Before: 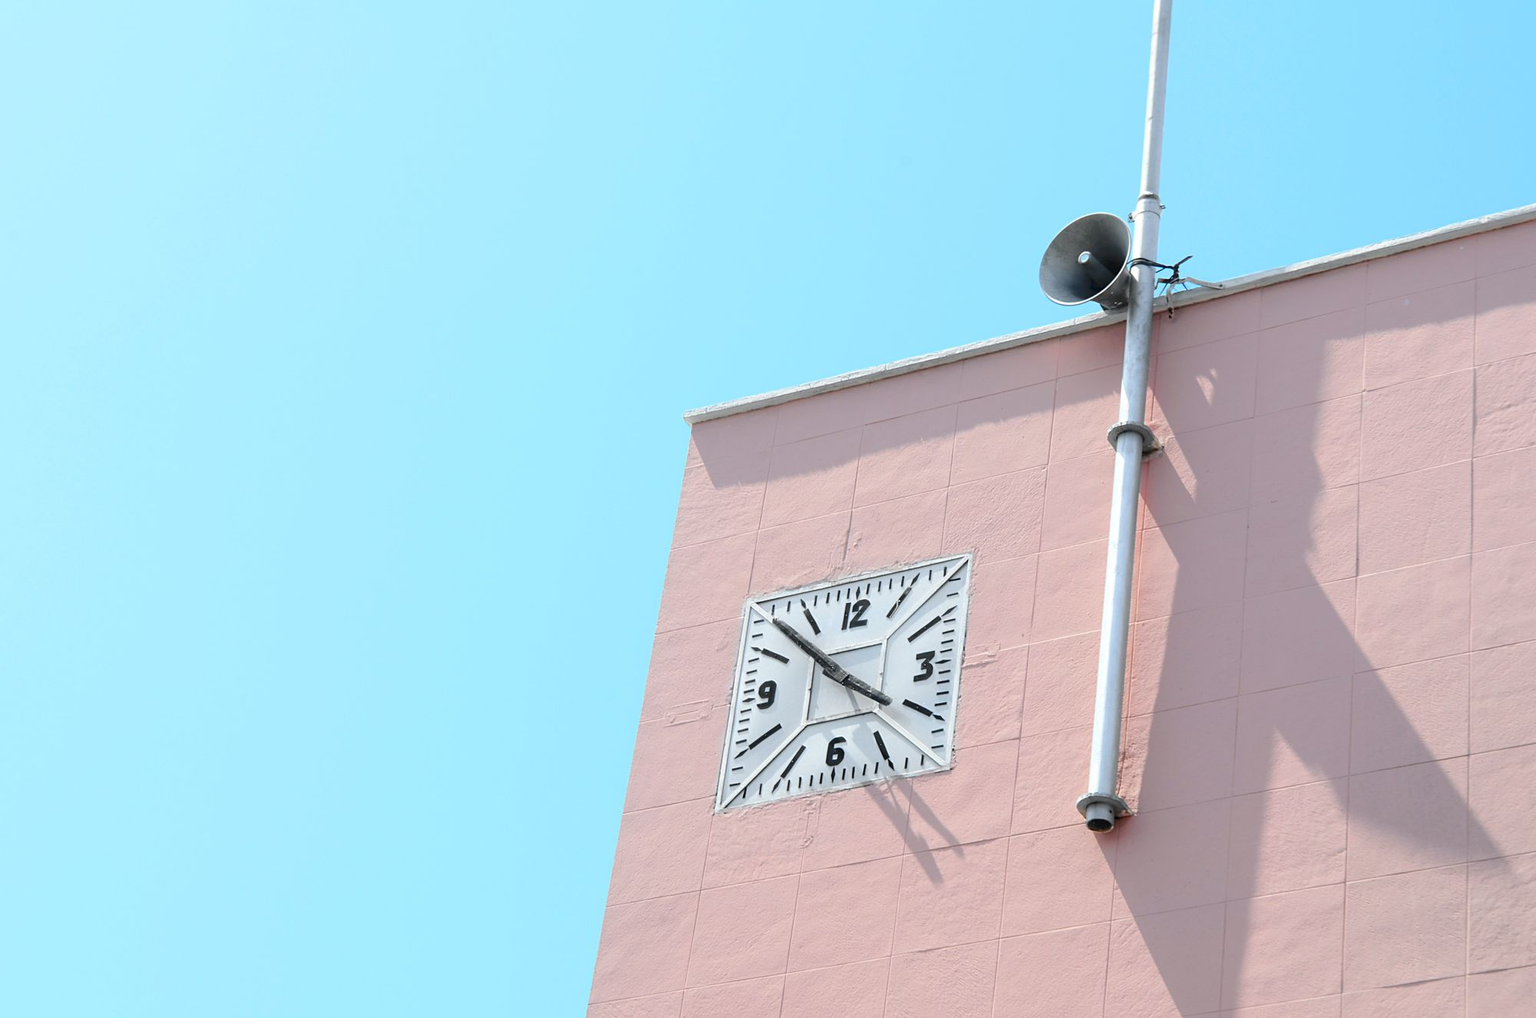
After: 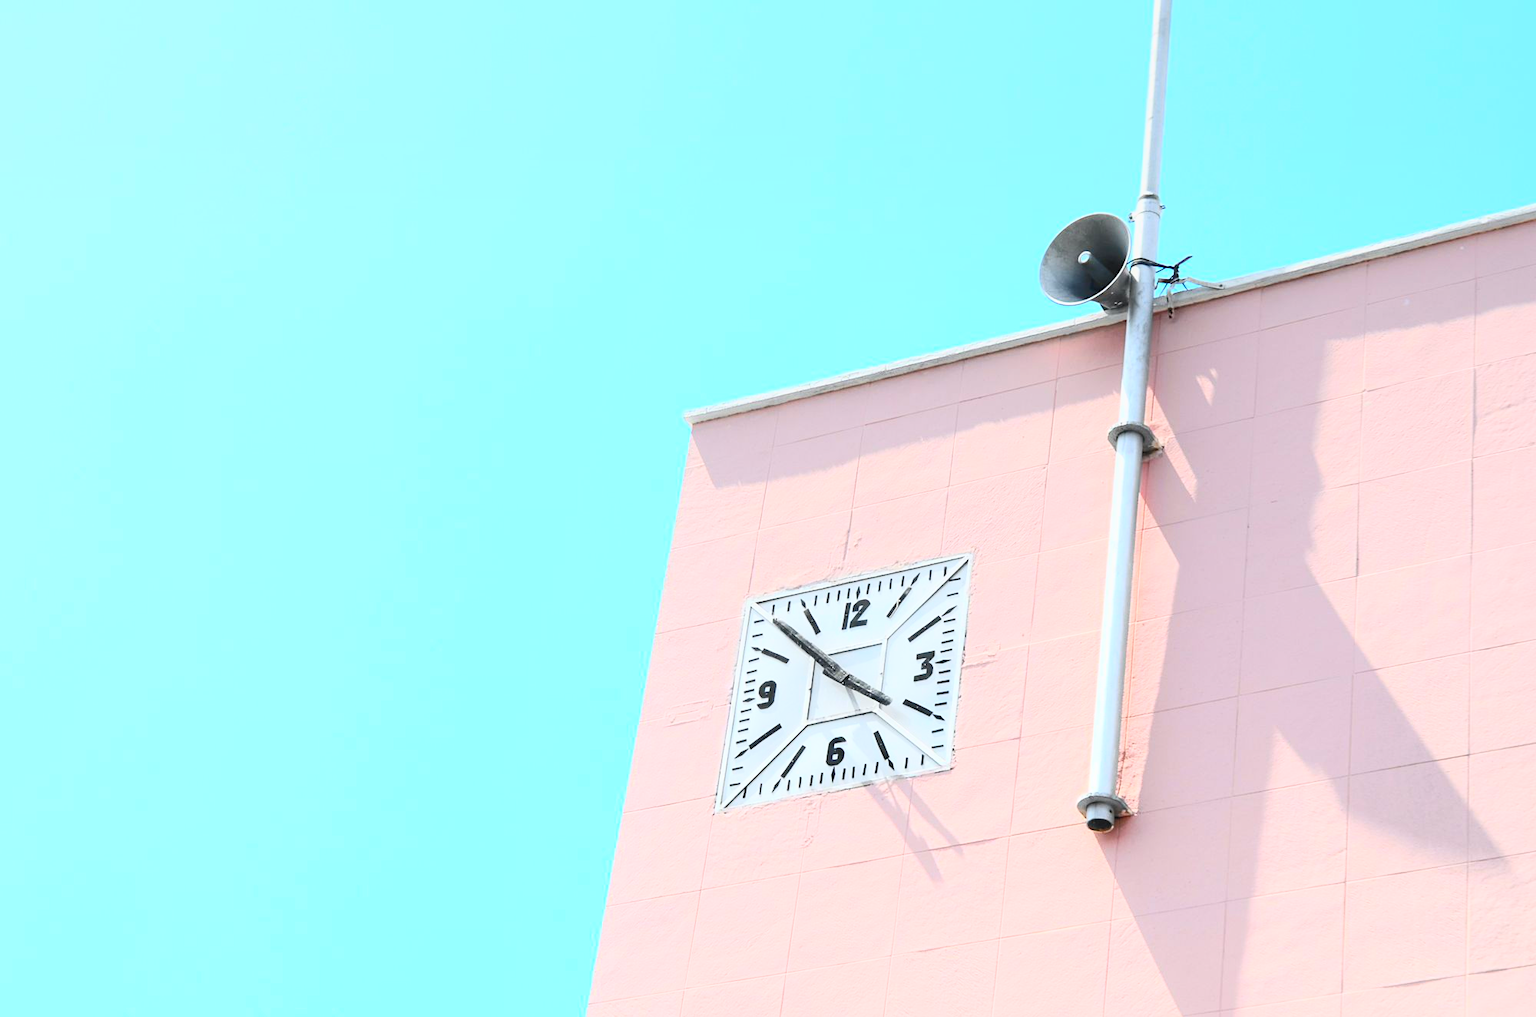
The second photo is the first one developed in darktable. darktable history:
contrast brightness saturation: contrast 0.39, brightness 0.53
color balance rgb: linear chroma grading › global chroma 15%, perceptual saturation grading › global saturation 30%
graduated density: rotation -0.352°, offset 57.64
